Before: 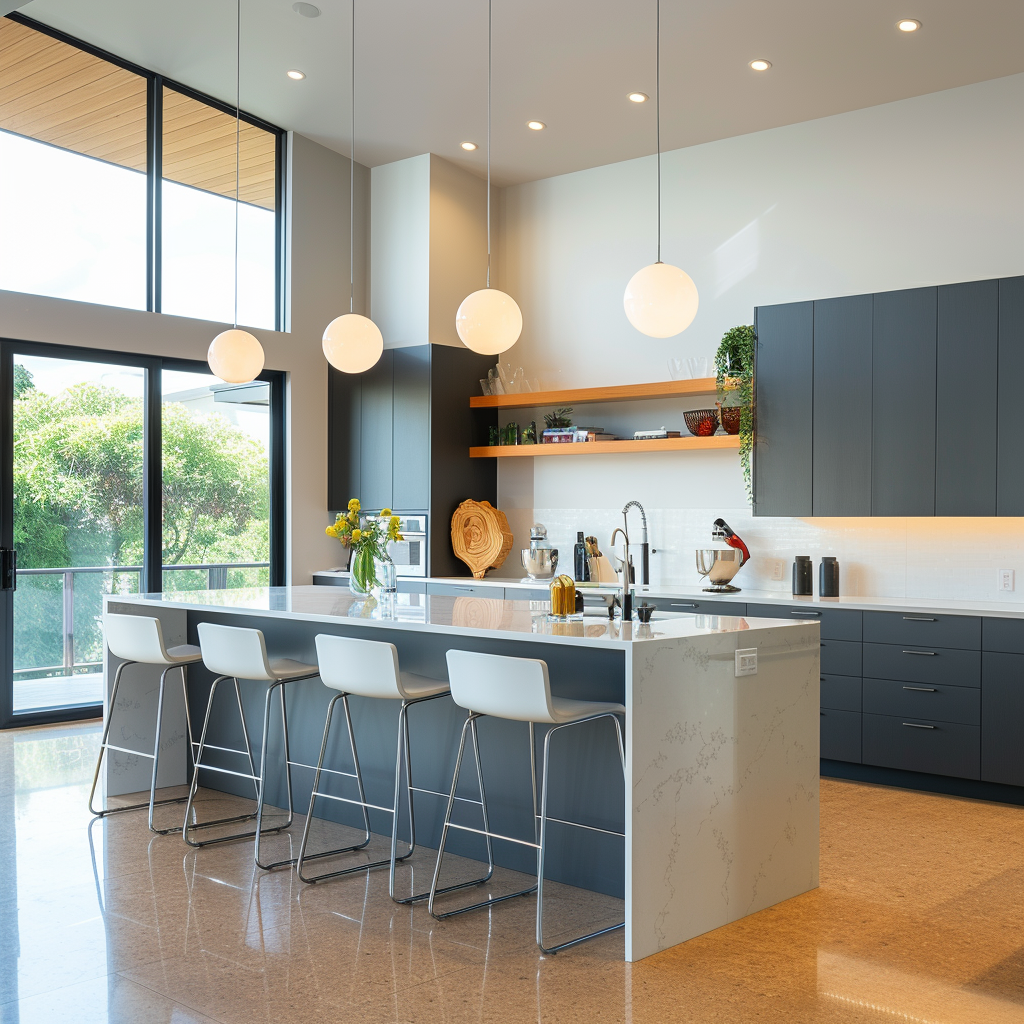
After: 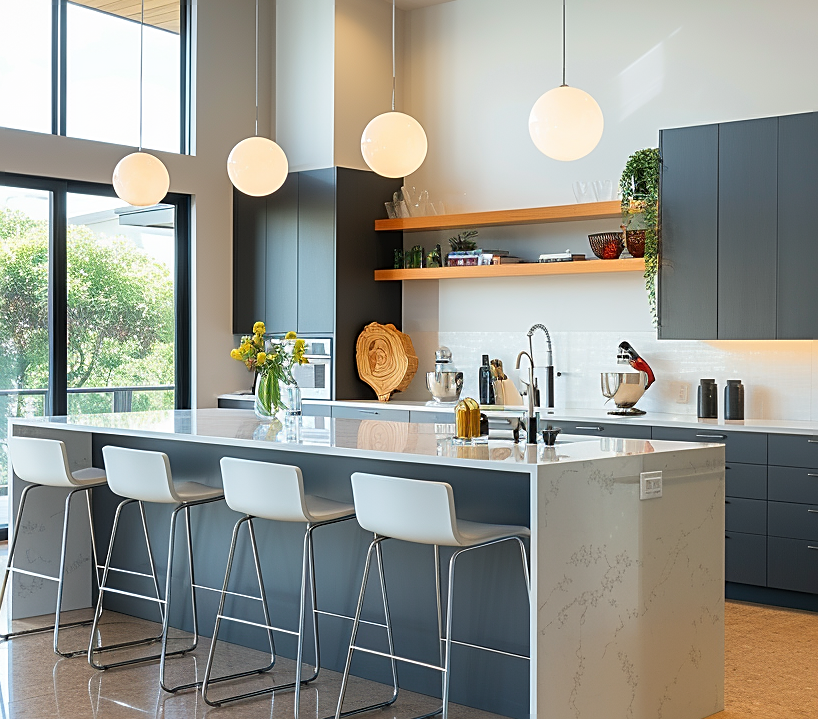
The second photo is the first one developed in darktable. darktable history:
crop: left 9.348%, top 17.333%, right 10.725%, bottom 12.366%
sharpen: on, module defaults
